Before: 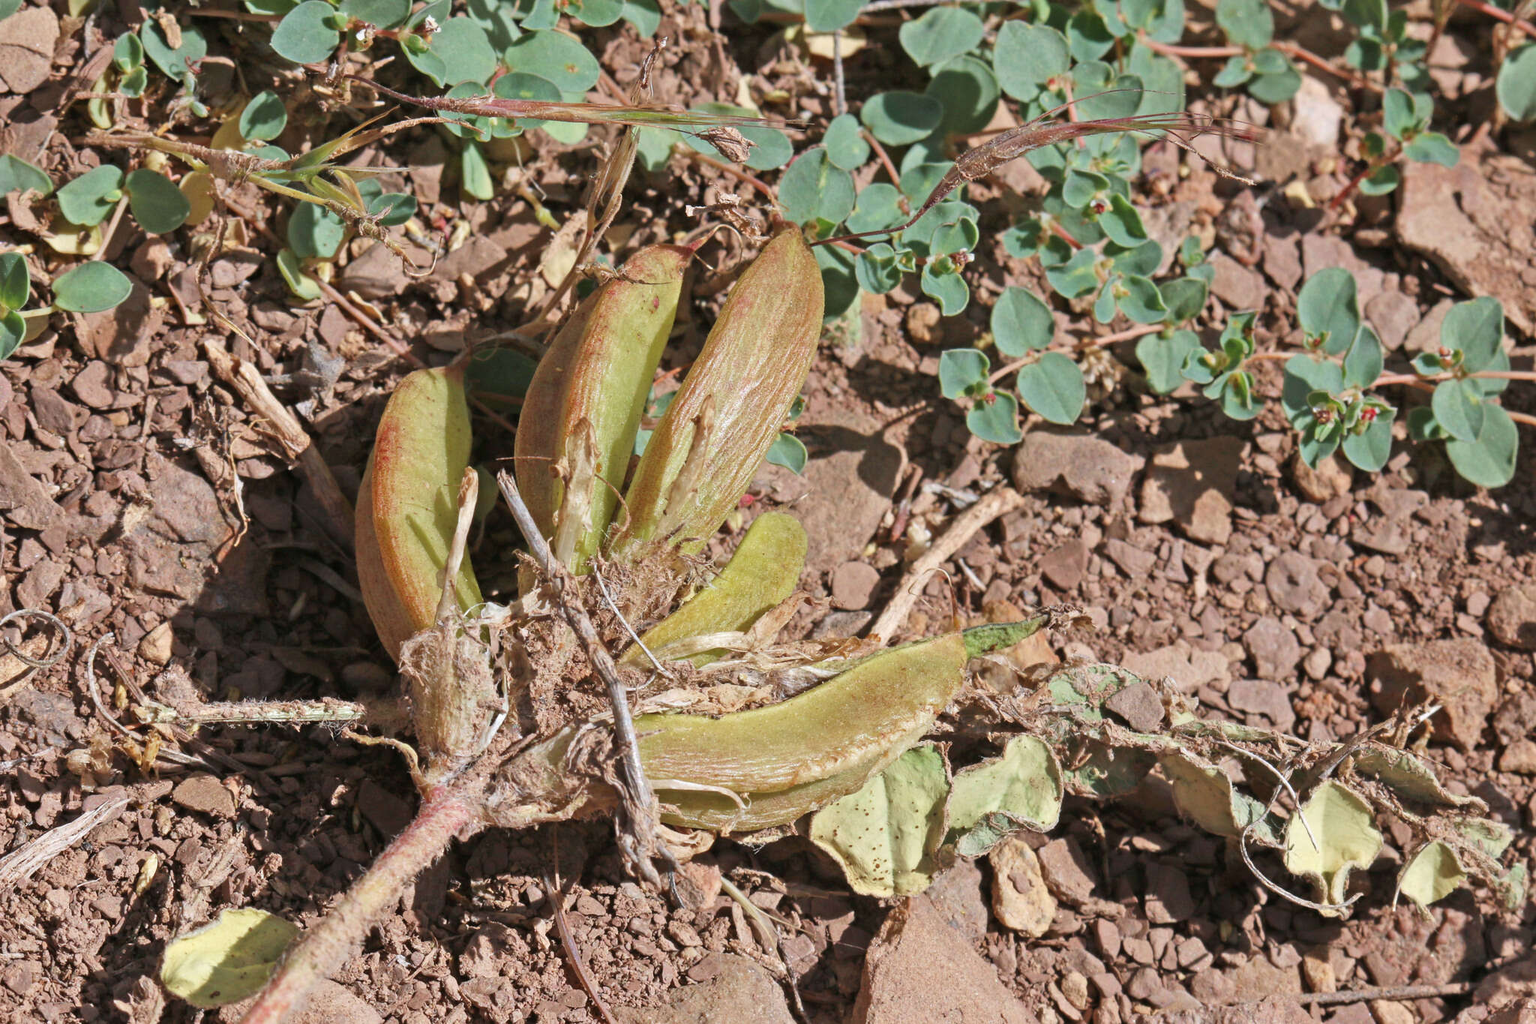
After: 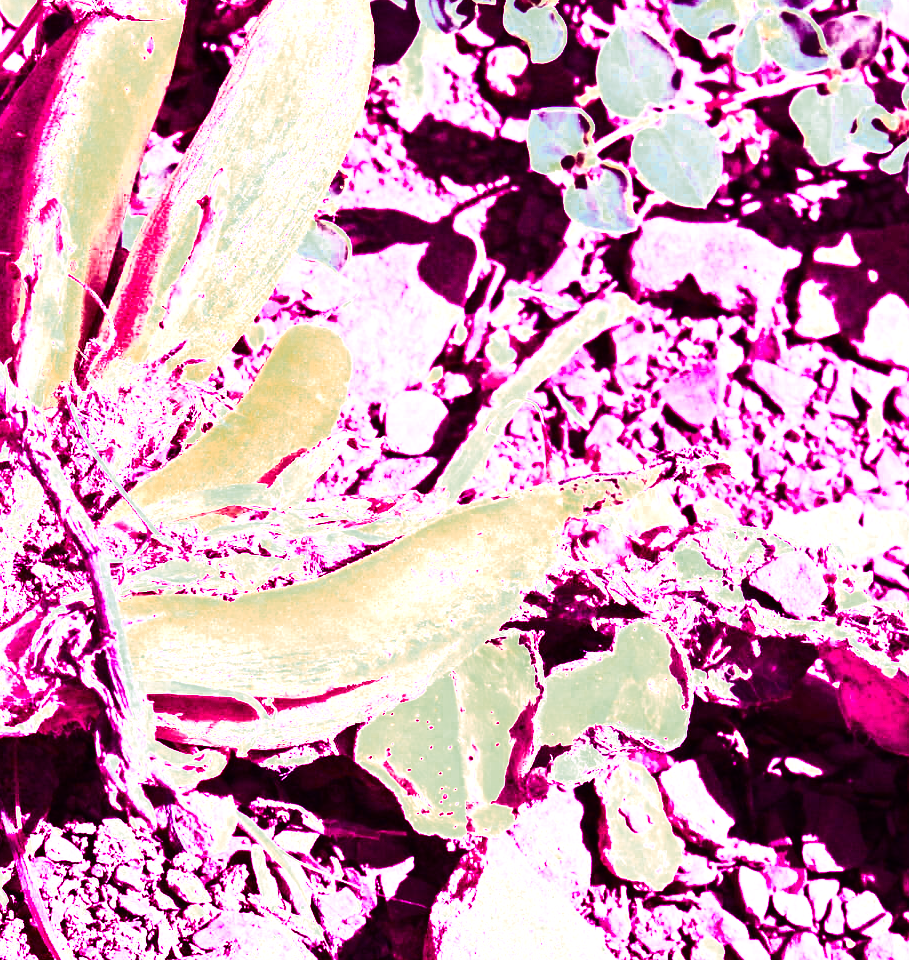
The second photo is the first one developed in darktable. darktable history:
color zones: curves: ch0 [(0, 0.553) (0.123, 0.58) (0.23, 0.419) (0.468, 0.155) (0.605, 0.132) (0.723, 0.063) (0.833, 0.172) (0.921, 0.468)]; ch1 [(0.025, 0.645) (0.229, 0.584) (0.326, 0.551) (0.537, 0.446) (0.599, 0.911) (0.708, 1) (0.805, 0.944)]; ch2 [(0.086, 0.468) (0.254, 0.464) (0.638, 0.564) (0.702, 0.592) (0.768, 0.564)]
local contrast: mode bilateral grid, contrast 20, coarseness 50, detail 120%, midtone range 0.2
rgb curve: curves: ch0 [(0, 0) (0.21, 0.15) (0.24, 0.21) (0.5, 0.75) (0.75, 0.96) (0.89, 0.99) (1, 1)]; ch1 [(0, 0.02) (0.21, 0.13) (0.25, 0.2) (0.5, 0.67) (0.75, 0.9) (0.89, 0.97) (1, 1)]; ch2 [(0, 0.02) (0.21, 0.13) (0.25, 0.2) (0.5, 0.67) (0.75, 0.9) (0.89, 0.97) (1, 1)], compensate middle gray true
exposure: black level correction 0, exposure 1 EV, compensate exposure bias true, compensate highlight preservation false
shadows and highlights: shadows -62.32, white point adjustment -5.22, highlights 61.59
crop: left 35.432%, top 26.233%, right 20.145%, bottom 3.432%
white balance: red 0.983, blue 1.036
color balance: mode lift, gamma, gain (sRGB), lift [1, 1, 0.101, 1]
